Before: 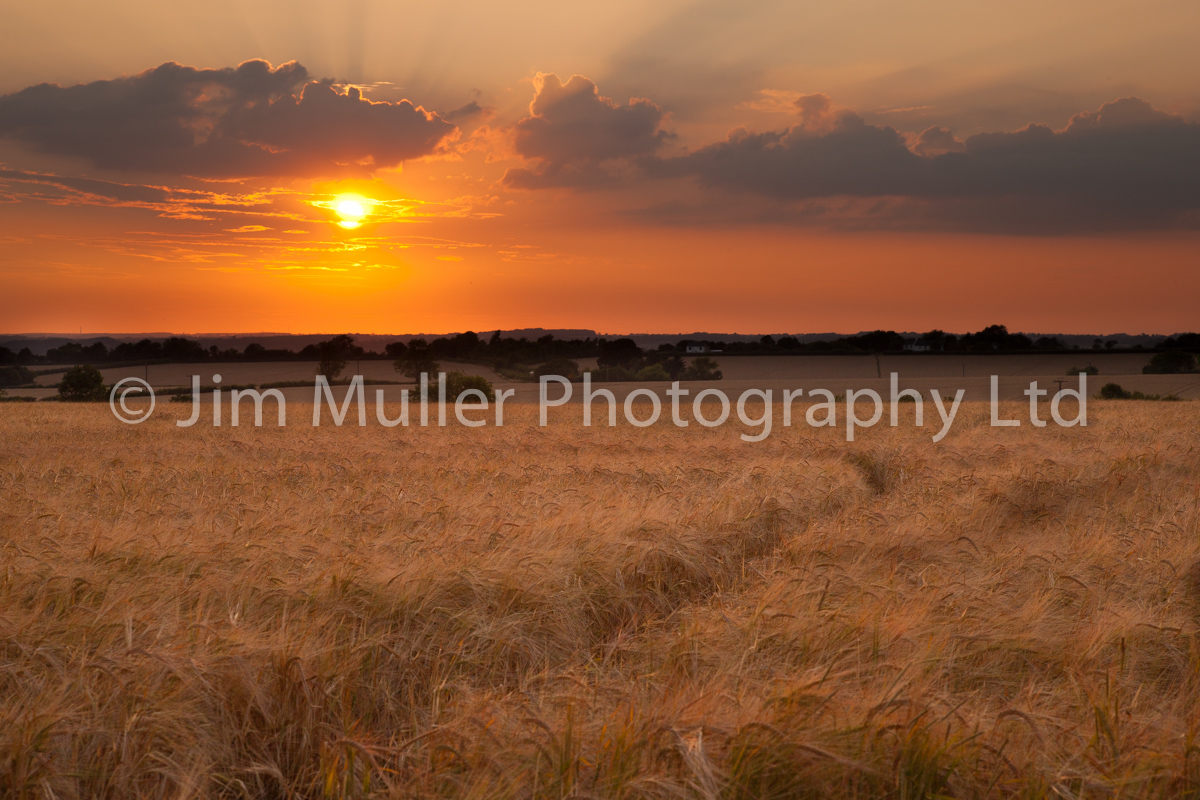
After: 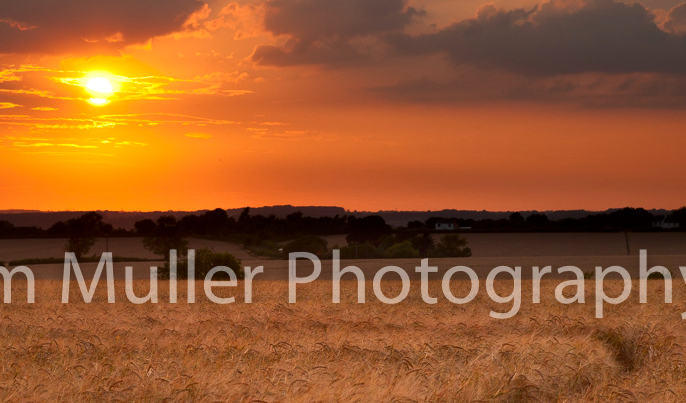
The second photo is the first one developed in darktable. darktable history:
crop: left 20.932%, top 15.471%, right 21.848%, bottom 34.081%
contrast brightness saturation: contrast 0.15, brightness -0.01, saturation 0.1
local contrast: mode bilateral grid, contrast 20, coarseness 50, detail 120%, midtone range 0.2
